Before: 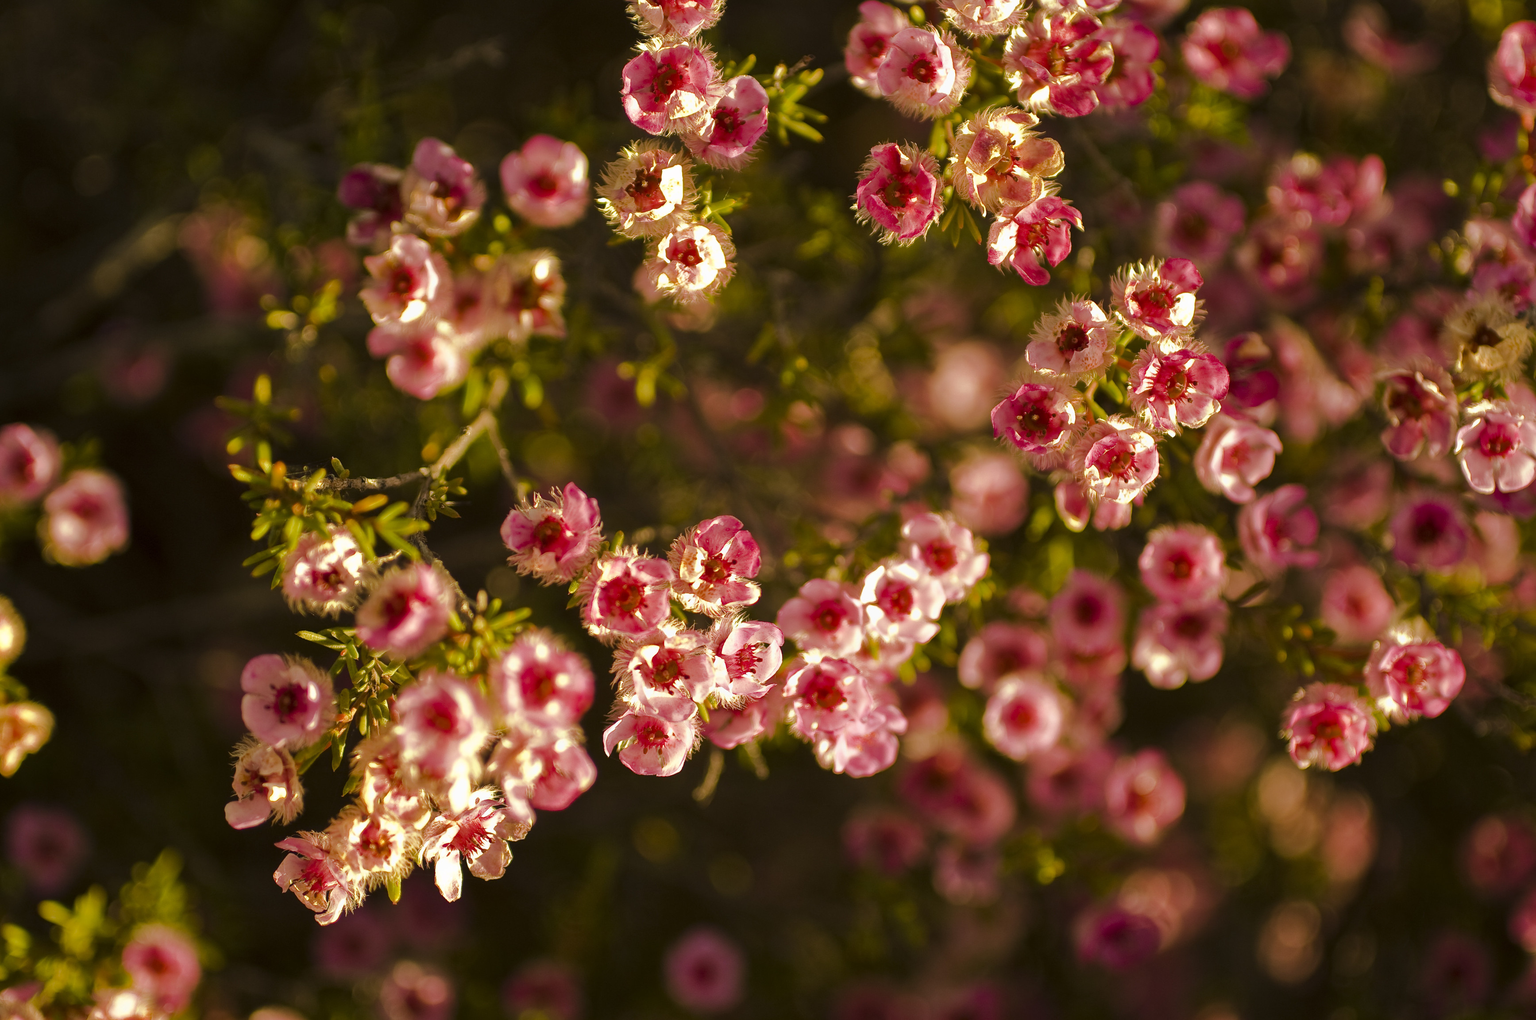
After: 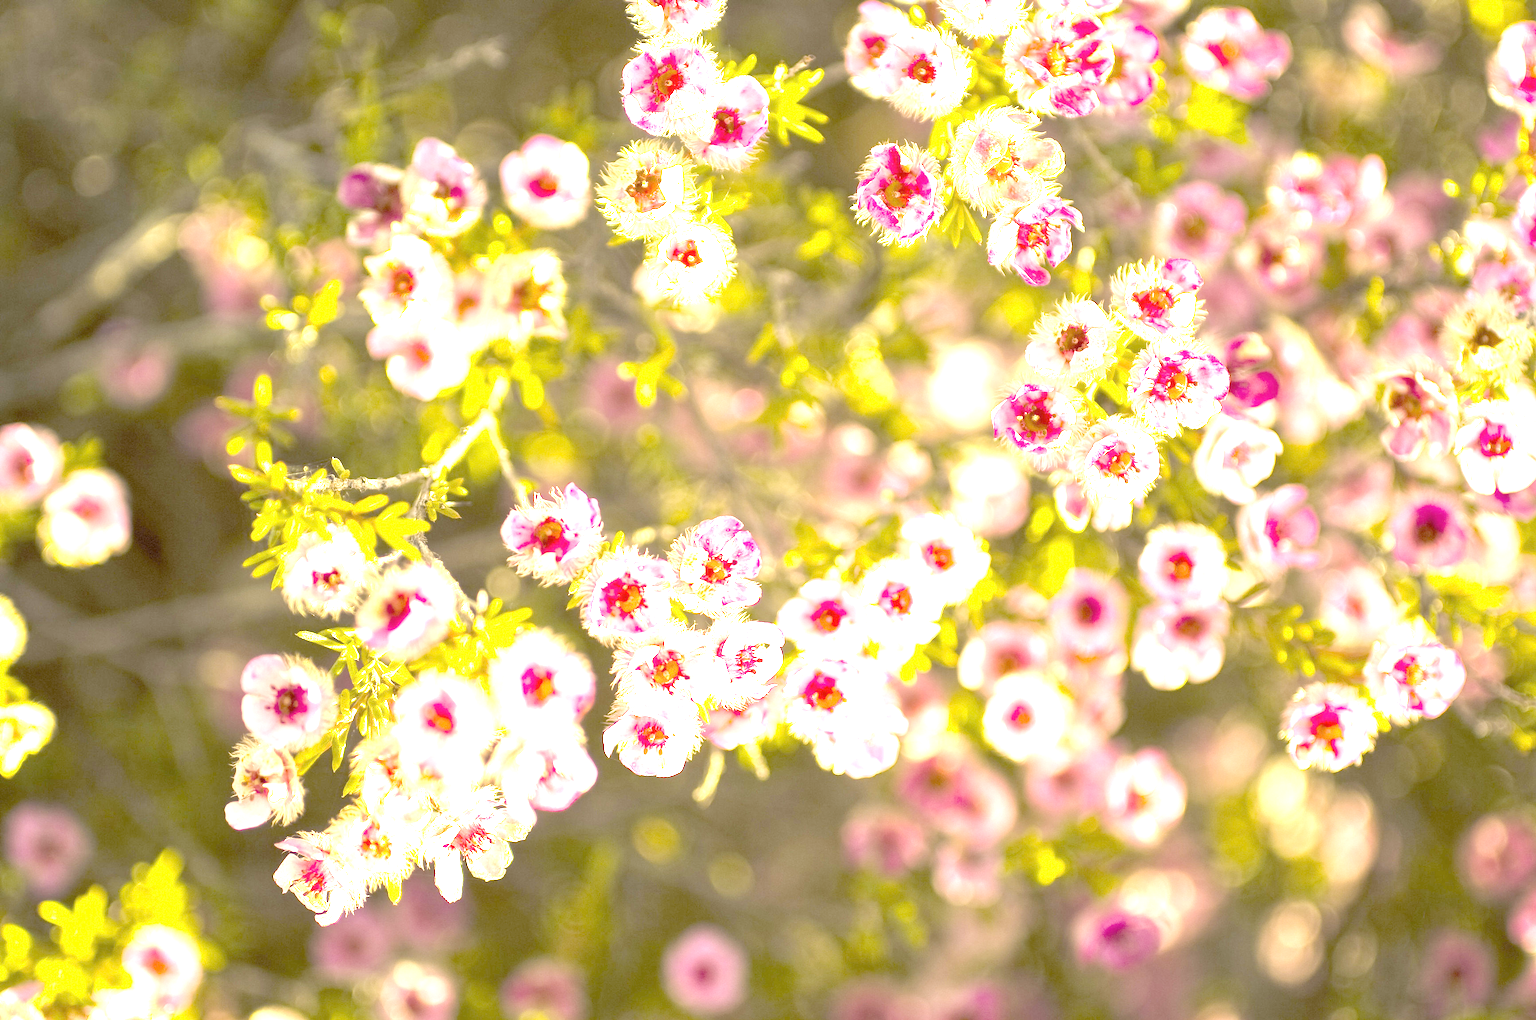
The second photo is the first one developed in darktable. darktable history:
exposure: exposure 1.5 EV, compensate highlight preservation false
levels: levels [0.116, 0.574, 1]
